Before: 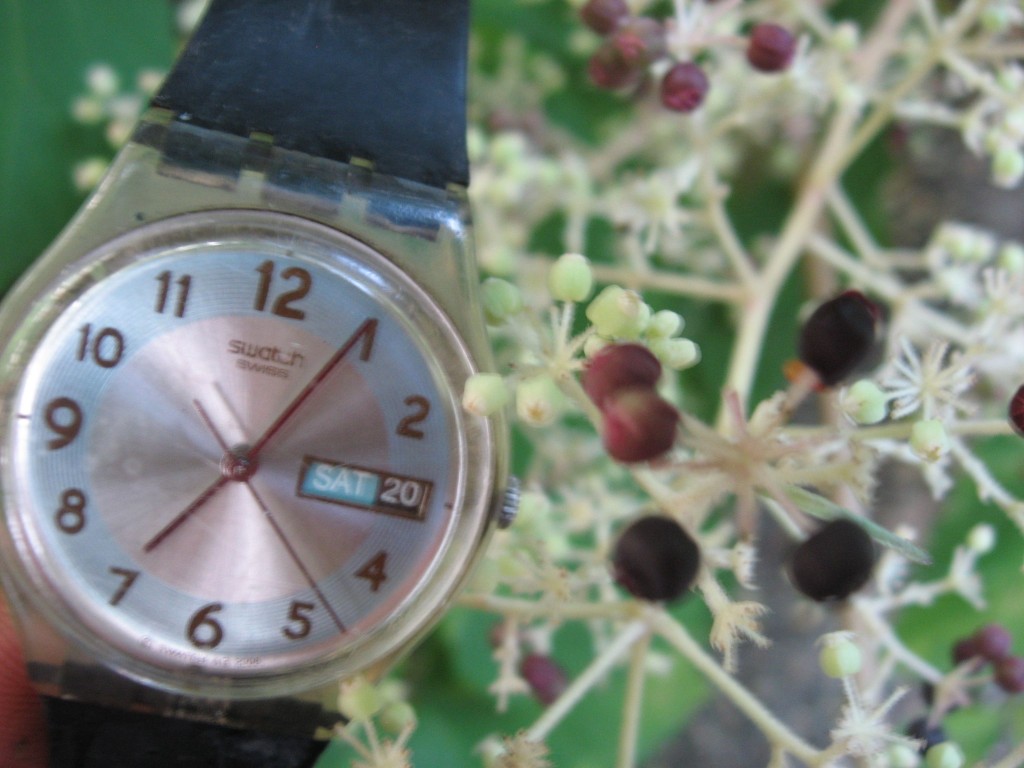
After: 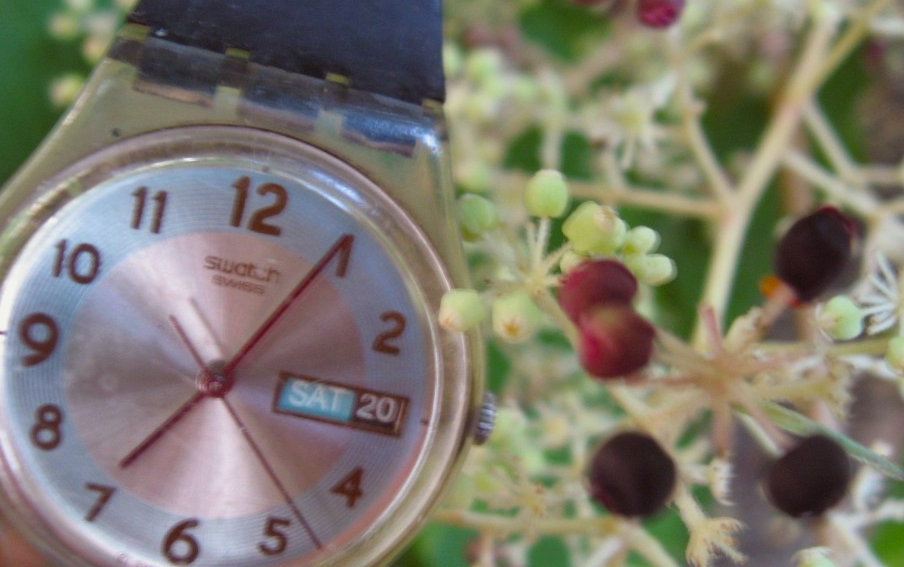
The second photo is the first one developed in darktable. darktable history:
shadows and highlights: white point adjustment -3.56, highlights -63.39, soften with gaussian
color balance rgb: shadows lift › chroma 2.898%, shadows lift › hue 280.45°, power › chroma 1.048%, power › hue 28.73°, linear chroma grading › global chroma -1.139%, perceptual saturation grading › global saturation 29.815%
crop and rotate: left 2.347%, top 10.983%, right 9.285%, bottom 15.167%
